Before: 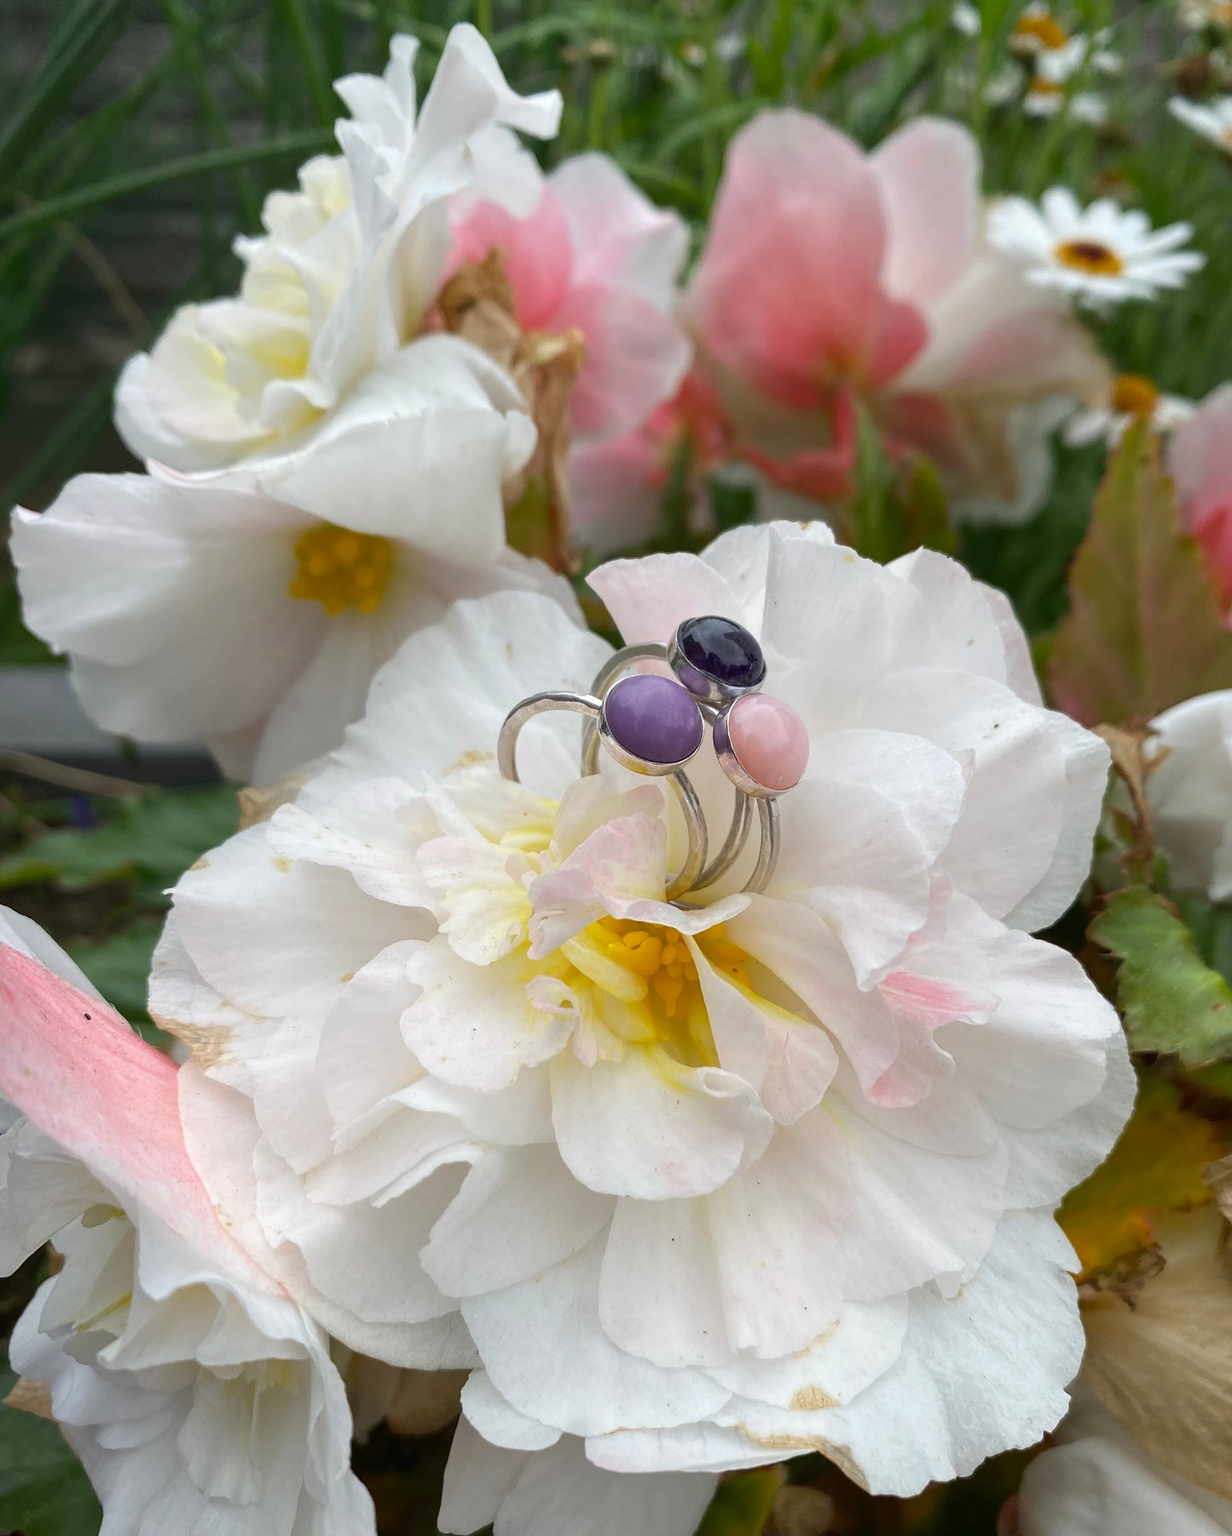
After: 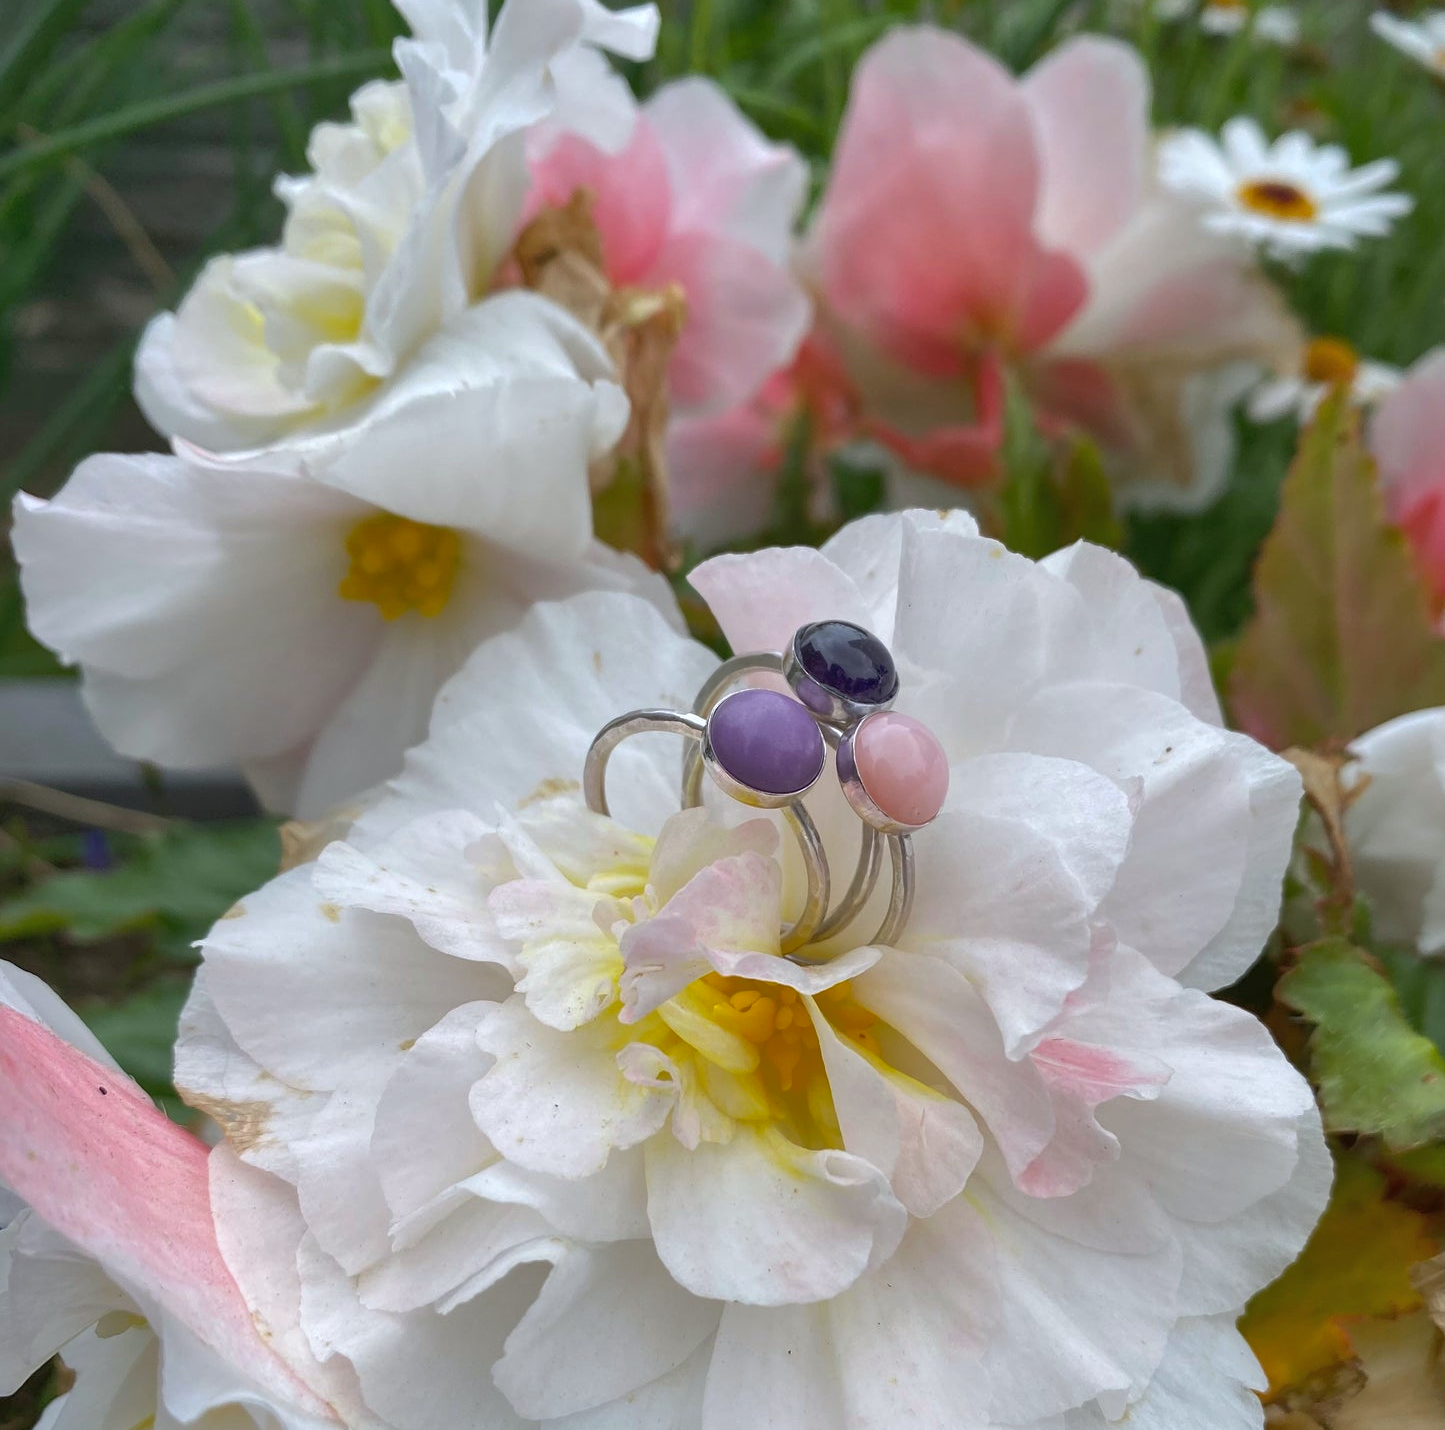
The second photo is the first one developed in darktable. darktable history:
crop and rotate: top 5.667%, bottom 14.937%
white balance: red 0.983, blue 1.036
shadows and highlights: on, module defaults
